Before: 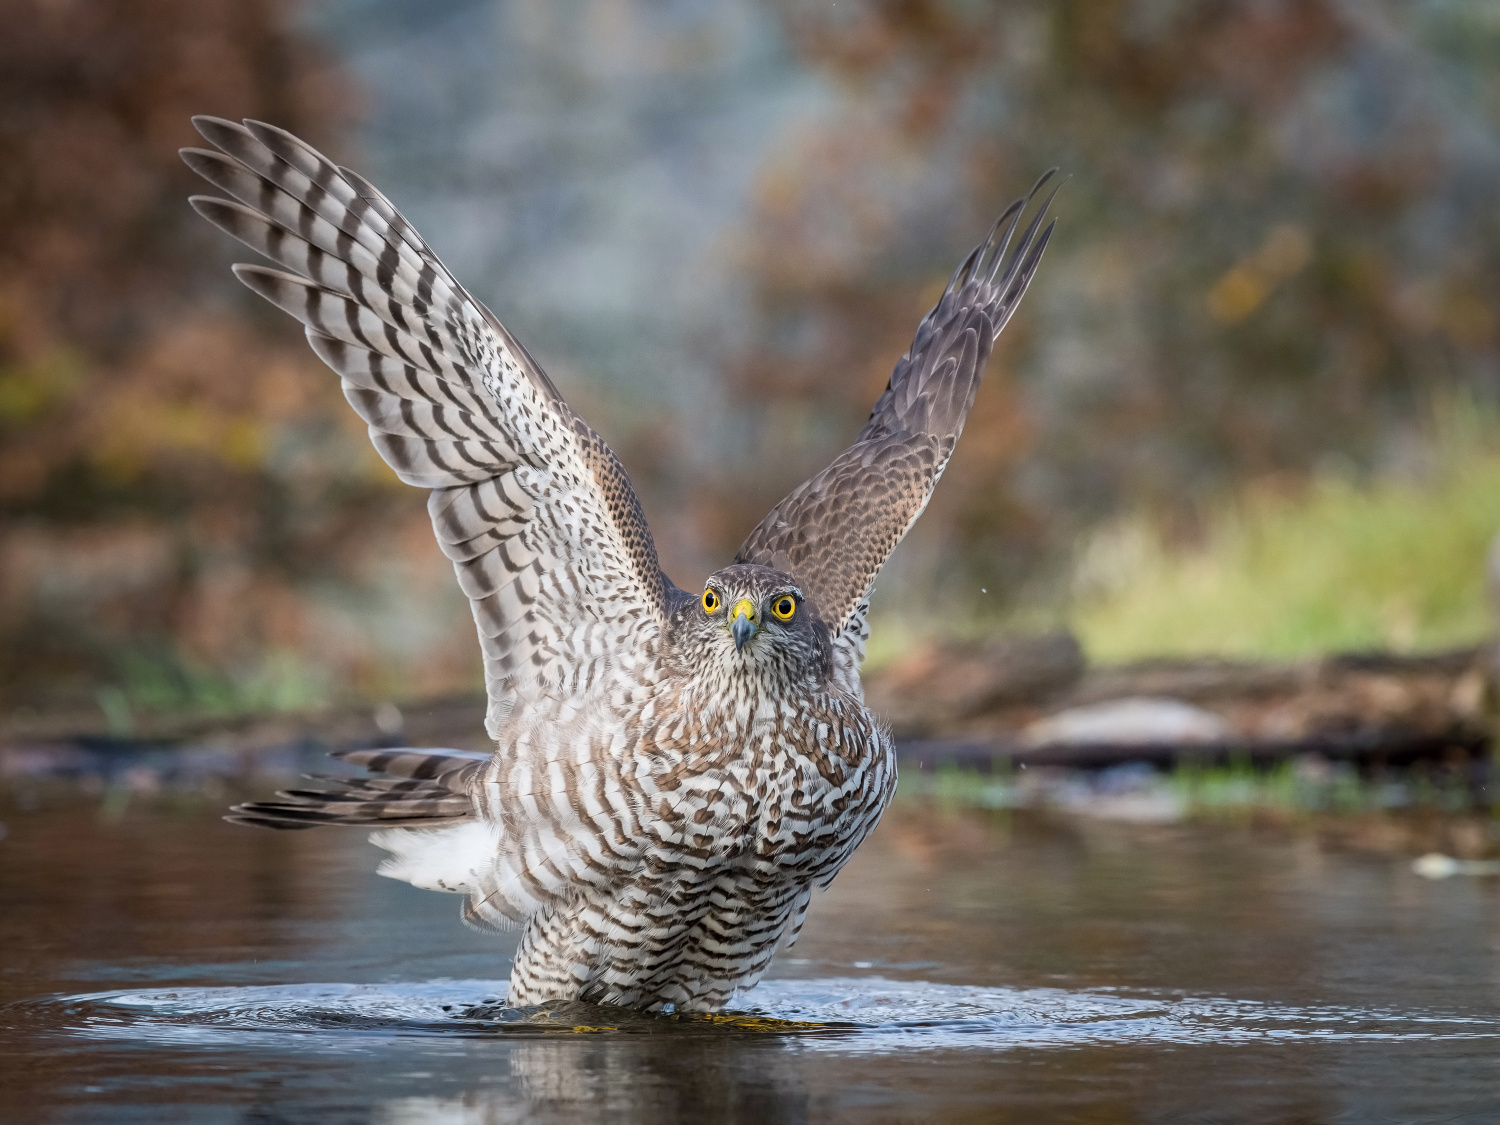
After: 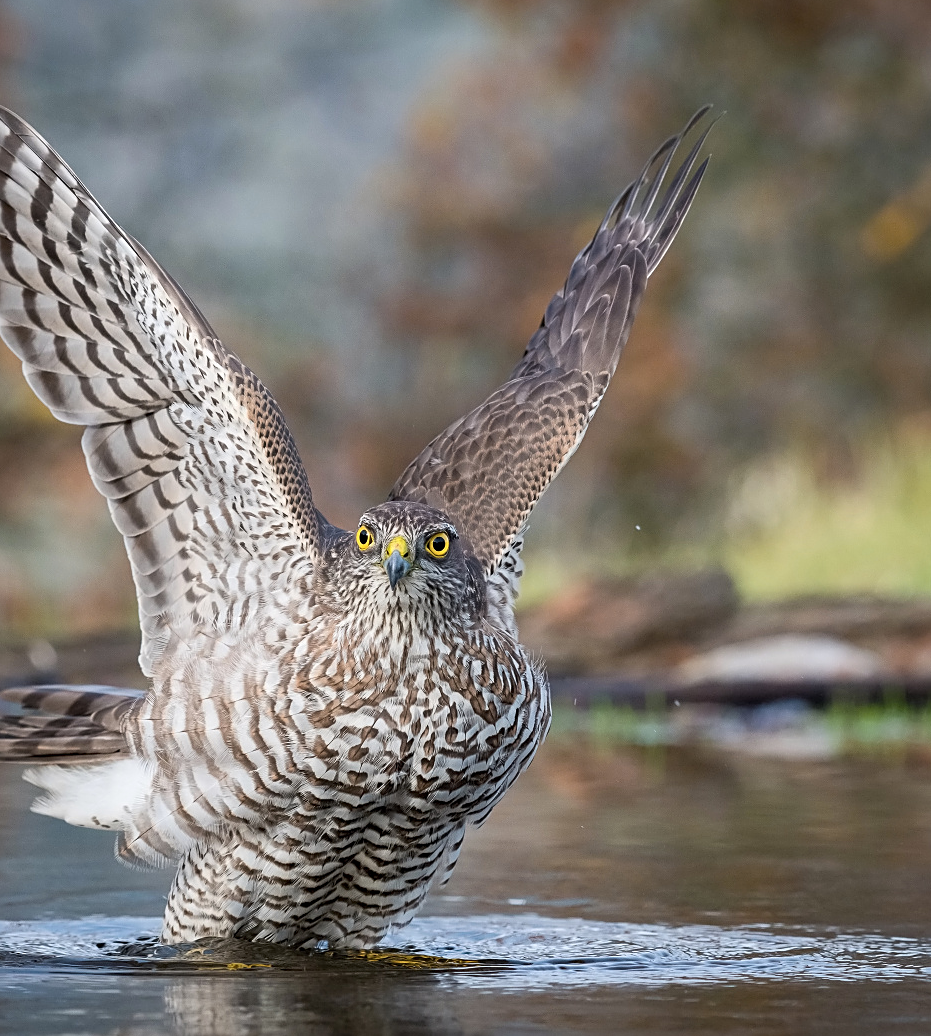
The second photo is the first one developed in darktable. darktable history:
crop and rotate: left 23.084%, top 5.631%, right 14.84%, bottom 2.269%
sharpen: on, module defaults
